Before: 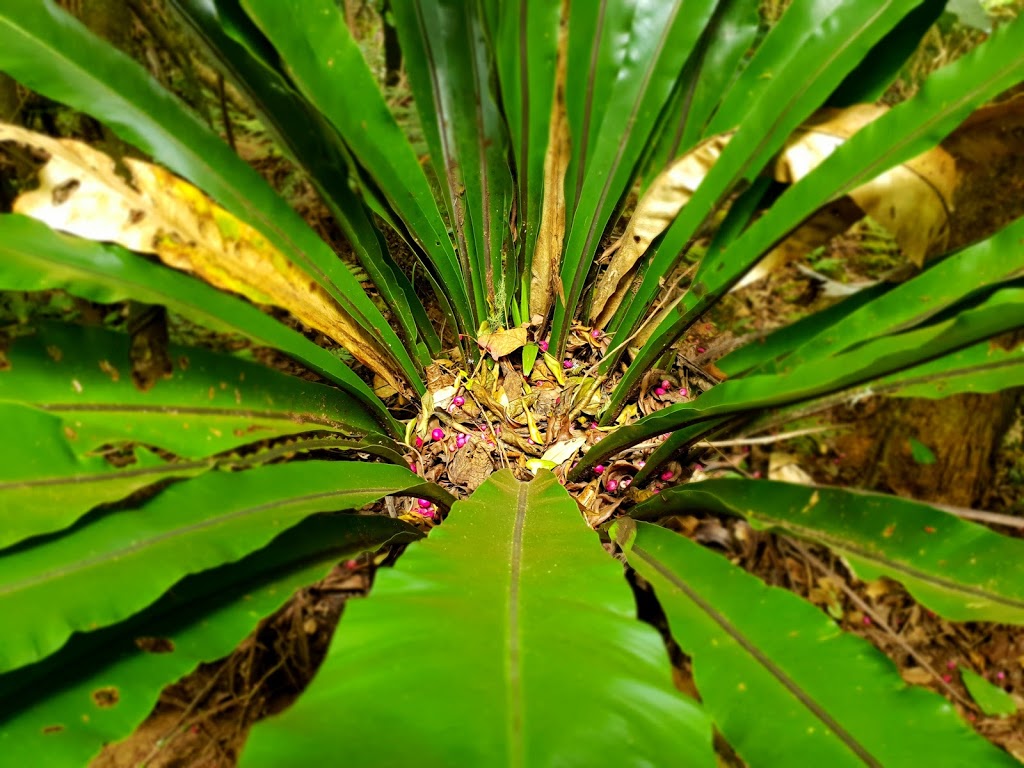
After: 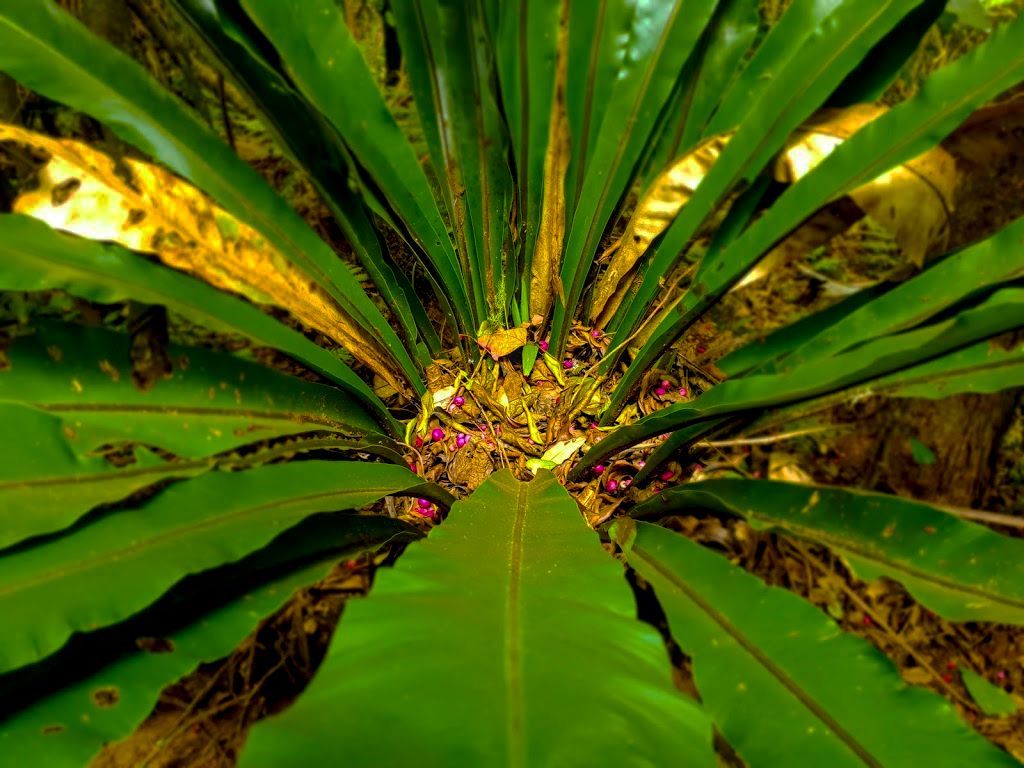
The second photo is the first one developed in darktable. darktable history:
color balance rgb: shadows lift › chroma 0.845%, shadows lift › hue 110.11°, power › hue 316.37°, perceptual saturation grading › global saturation 29.521%, global vibrance 45.055%
base curve: curves: ch0 [(0, 0) (0.826, 0.587) (1, 1)], preserve colors none
local contrast: on, module defaults
contrast brightness saturation: contrast 0.098, brightness 0.012, saturation 0.024
